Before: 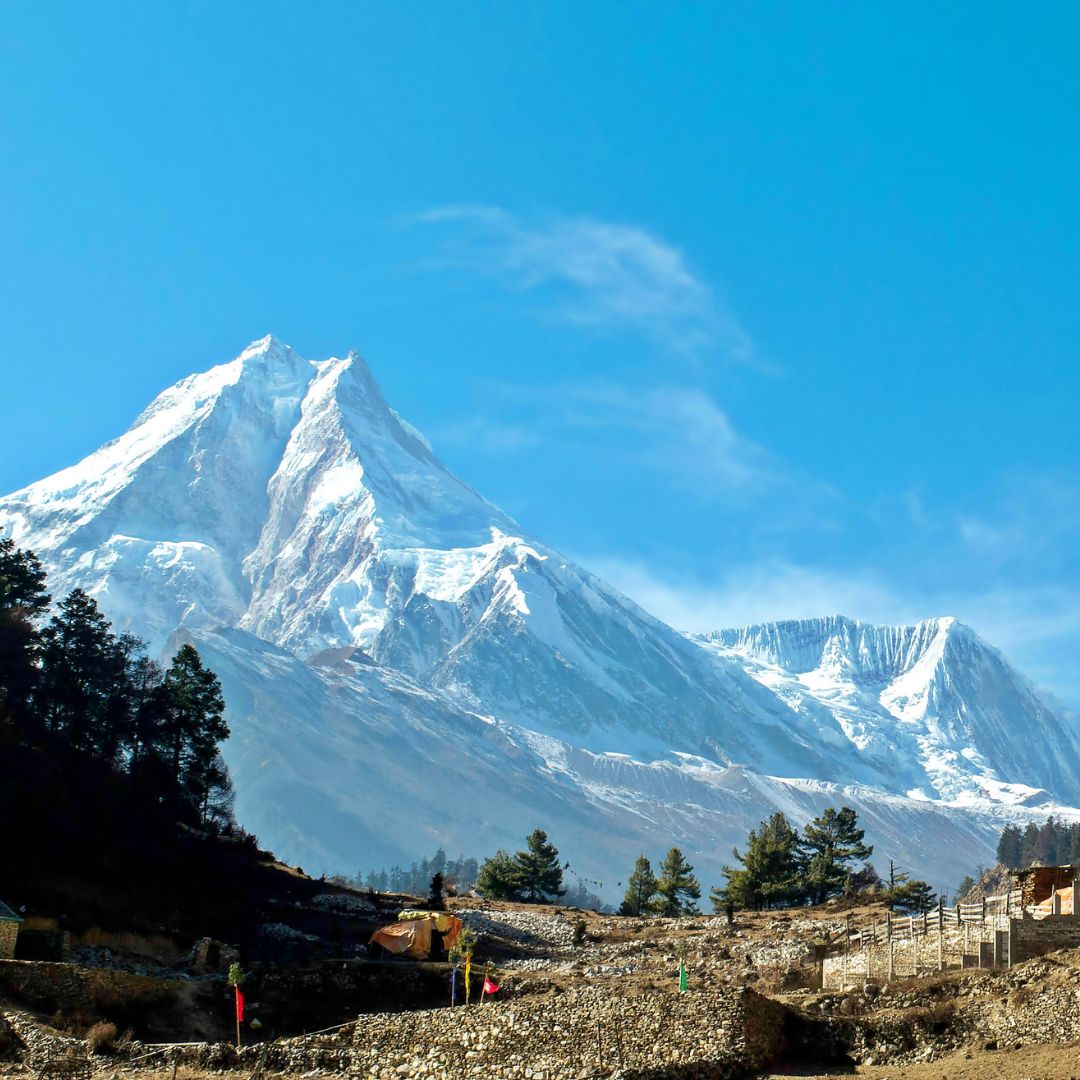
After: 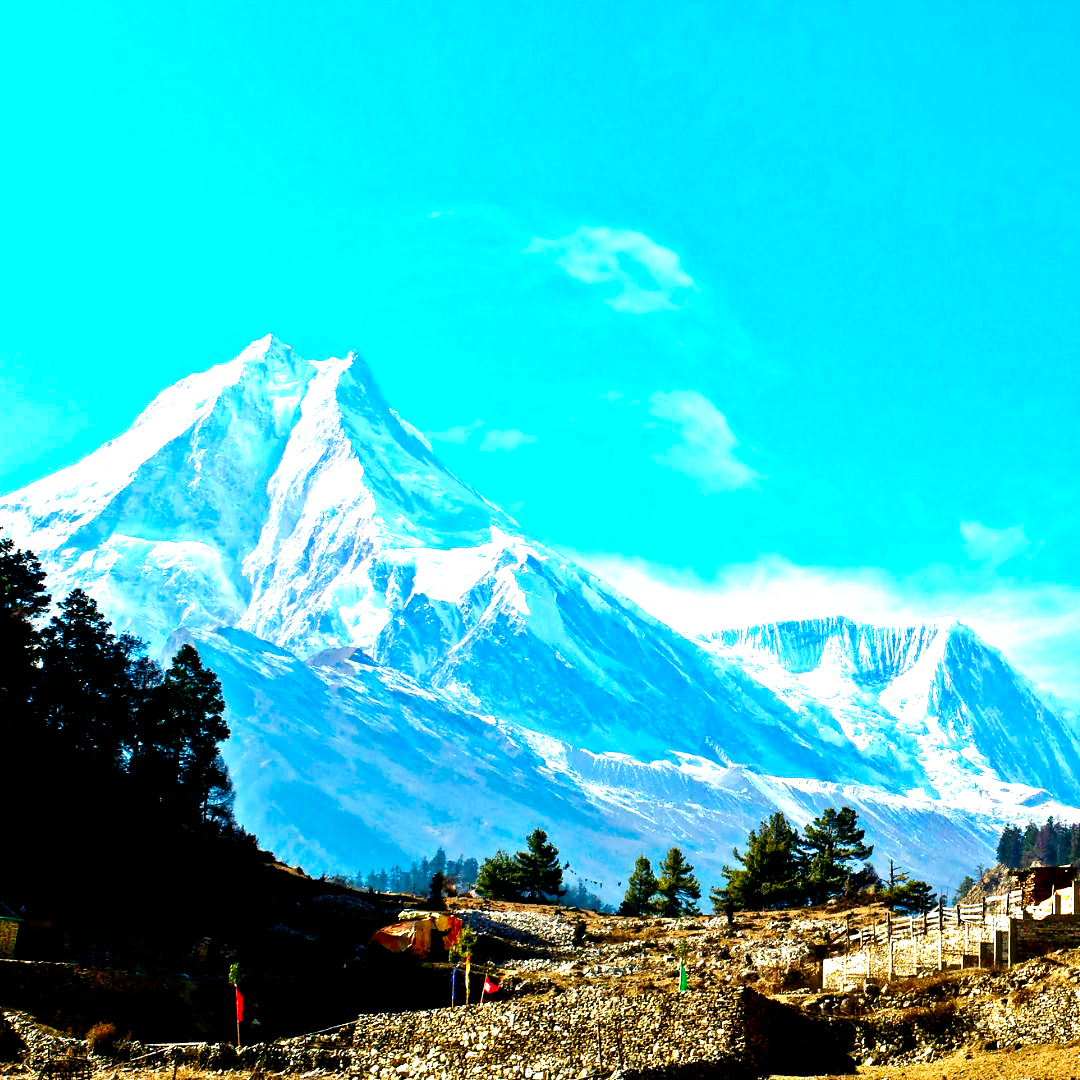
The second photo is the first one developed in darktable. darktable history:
color balance rgb: linear chroma grading › shadows 32%, linear chroma grading › global chroma -2%, linear chroma grading › mid-tones 4%, perceptual saturation grading › global saturation -2%, perceptual saturation grading › highlights -8%, perceptual saturation grading › mid-tones 8%, perceptual saturation grading › shadows 4%, perceptual brilliance grading › highlights 8%, perceptual brilliance grading › mid-tones 4%, perceptual brilliance grading › shadows 2%, global vibrance 16%, saturation formula JzAzBz (2021)
filmic rgb: black relative exposure -8.2 EV, white relative exposure 2.2 EV, threshold 3 EV, hardness 7.11, latitude 85.74%, contrast 1.696, highlights saturation mix -4%, shadows ↔ highlights balance -2.69%, preserve chrominance no, color science v5 (2021), contrast in shadows safe, contrast in highlights safe, enable highlight reconstruction true
color contrast: green-magenta contrast 1.2, blue-yellow contrast 1.2
